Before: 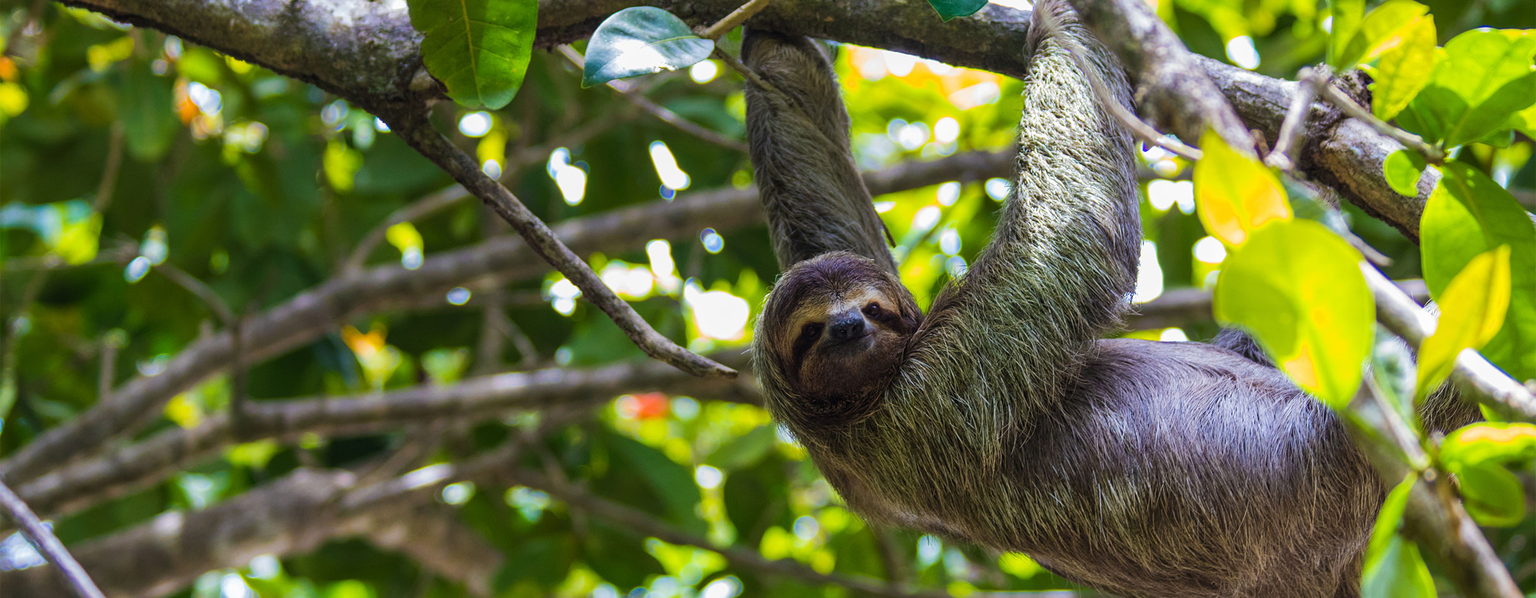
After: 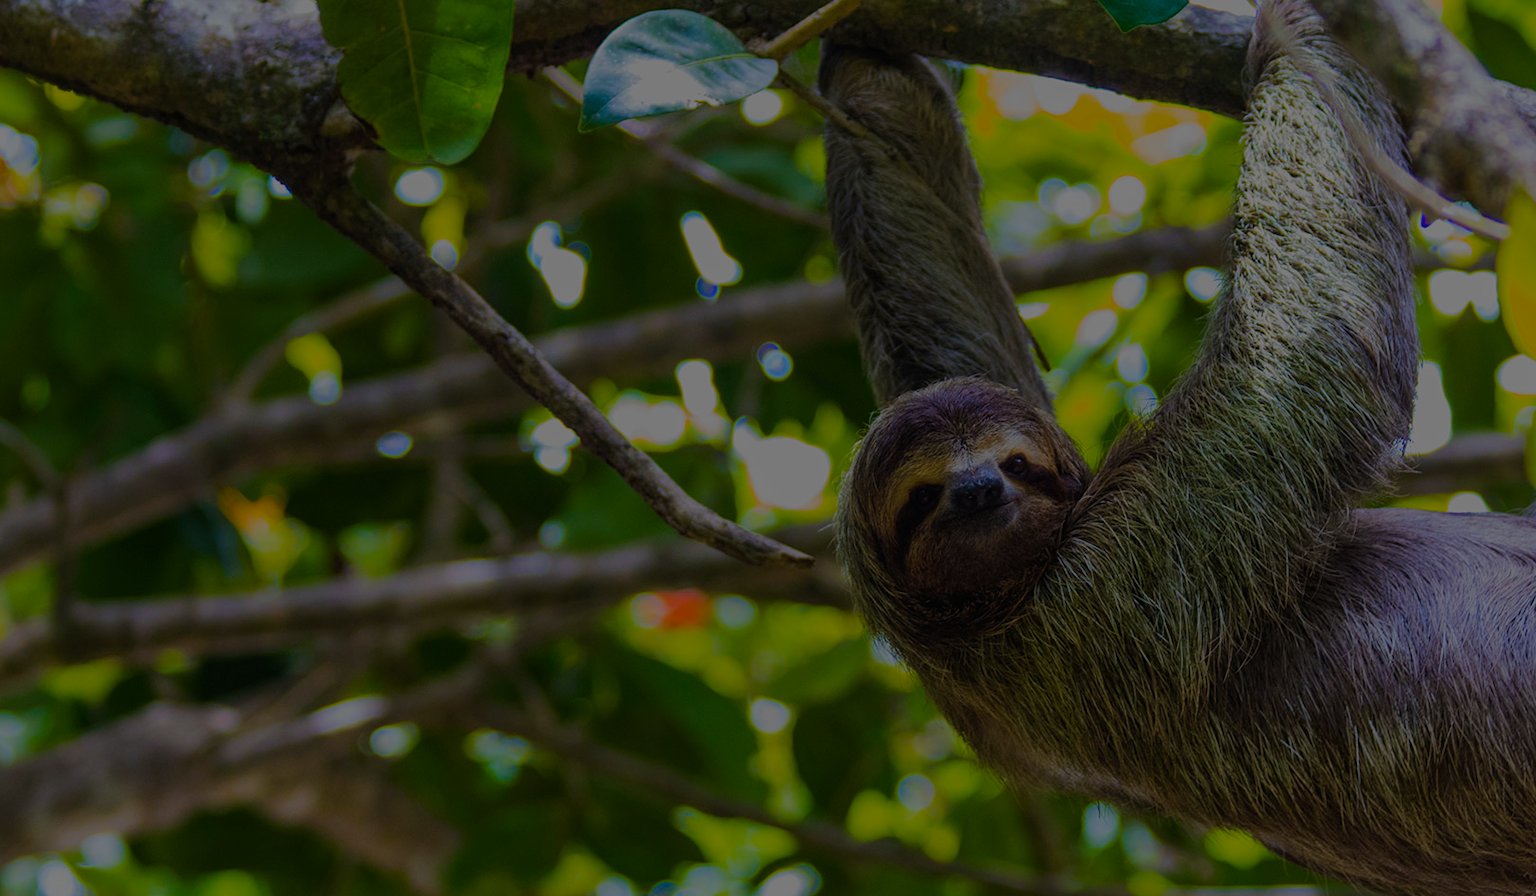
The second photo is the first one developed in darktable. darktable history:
crop and rotate: left 12.757%, right 20.564%
color balance rgb: perceptual saturation grading › global saturation 29.354%, perceptual brilliance grading › global brilliance -47.715%
